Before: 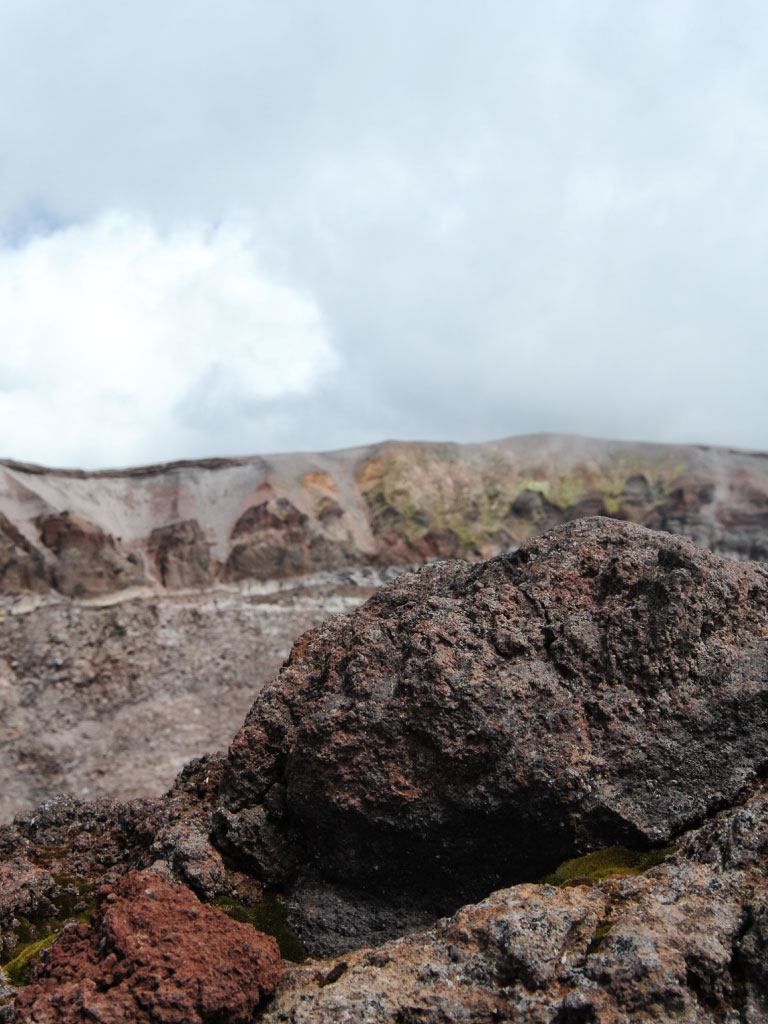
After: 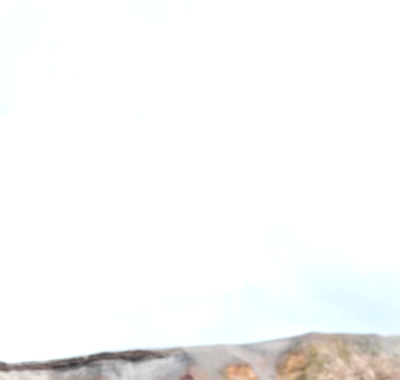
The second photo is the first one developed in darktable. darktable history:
exposure: black level correction 0.002, compensate highlight preservation false
crop: left 10.161%, top 10.634%, right 36.646%, bottom 52.03%
tone equalizer: -8 EV -0.733 EV, -7 EV -0.704 EV, -6 EV -0.579 EV, -5 EV -0.393 EV, -3 EV 0.393 EV, -2 EV 0.6 EV, -1 EV 0.697 EV, +0 EV 0.727 EV
